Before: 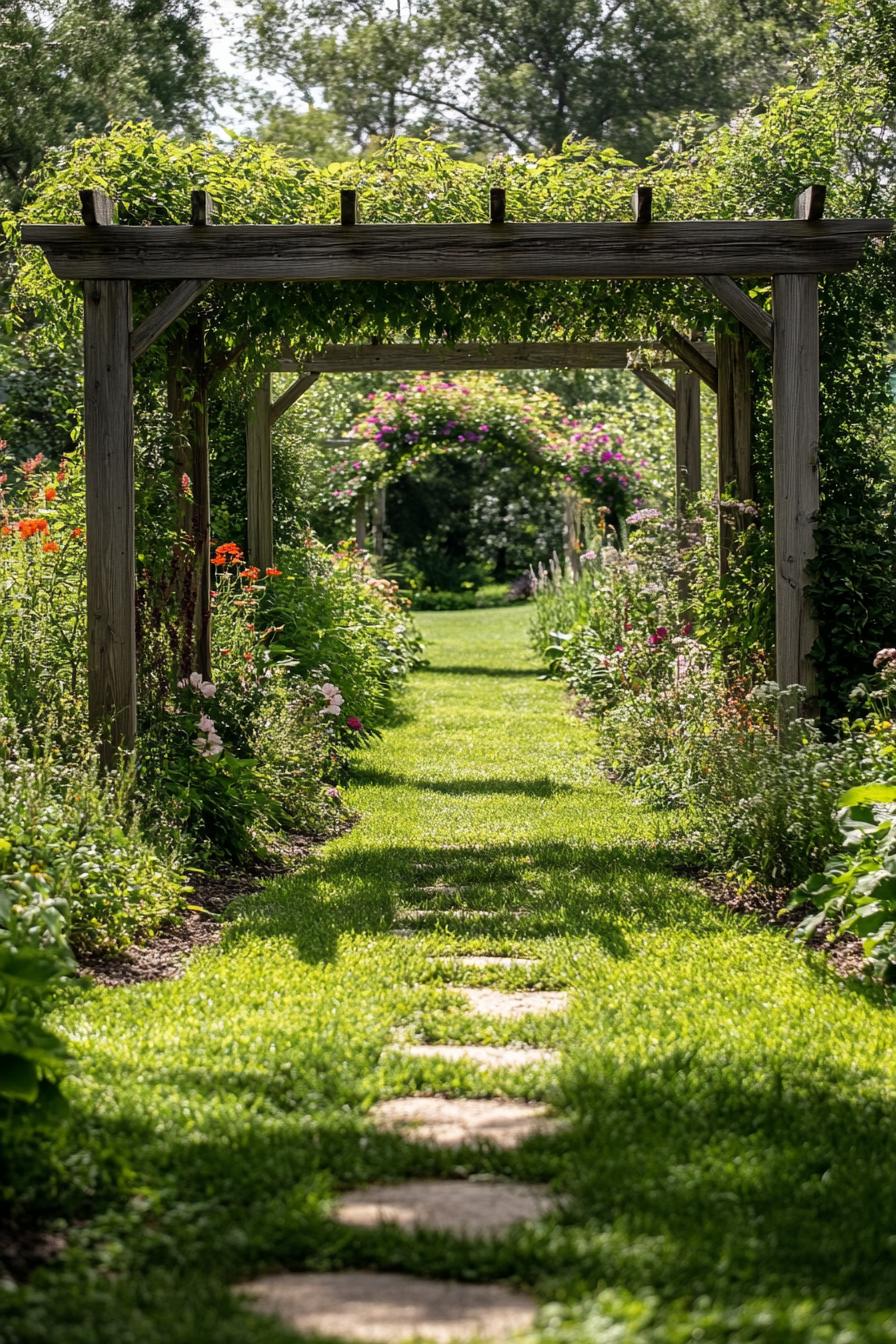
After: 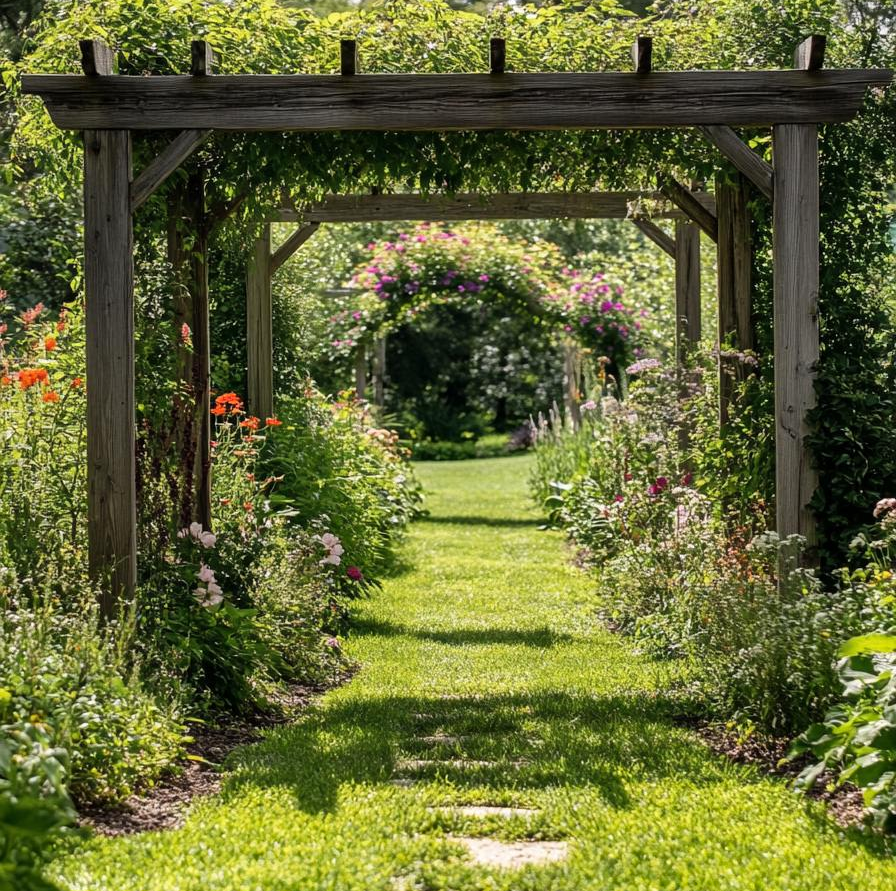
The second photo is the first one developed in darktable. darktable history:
crop: top 11.165%, bottom 22.485%
shadows and highlights: highlights color adjustment 42.18%, low approximation 0.01, soften with gaussian
